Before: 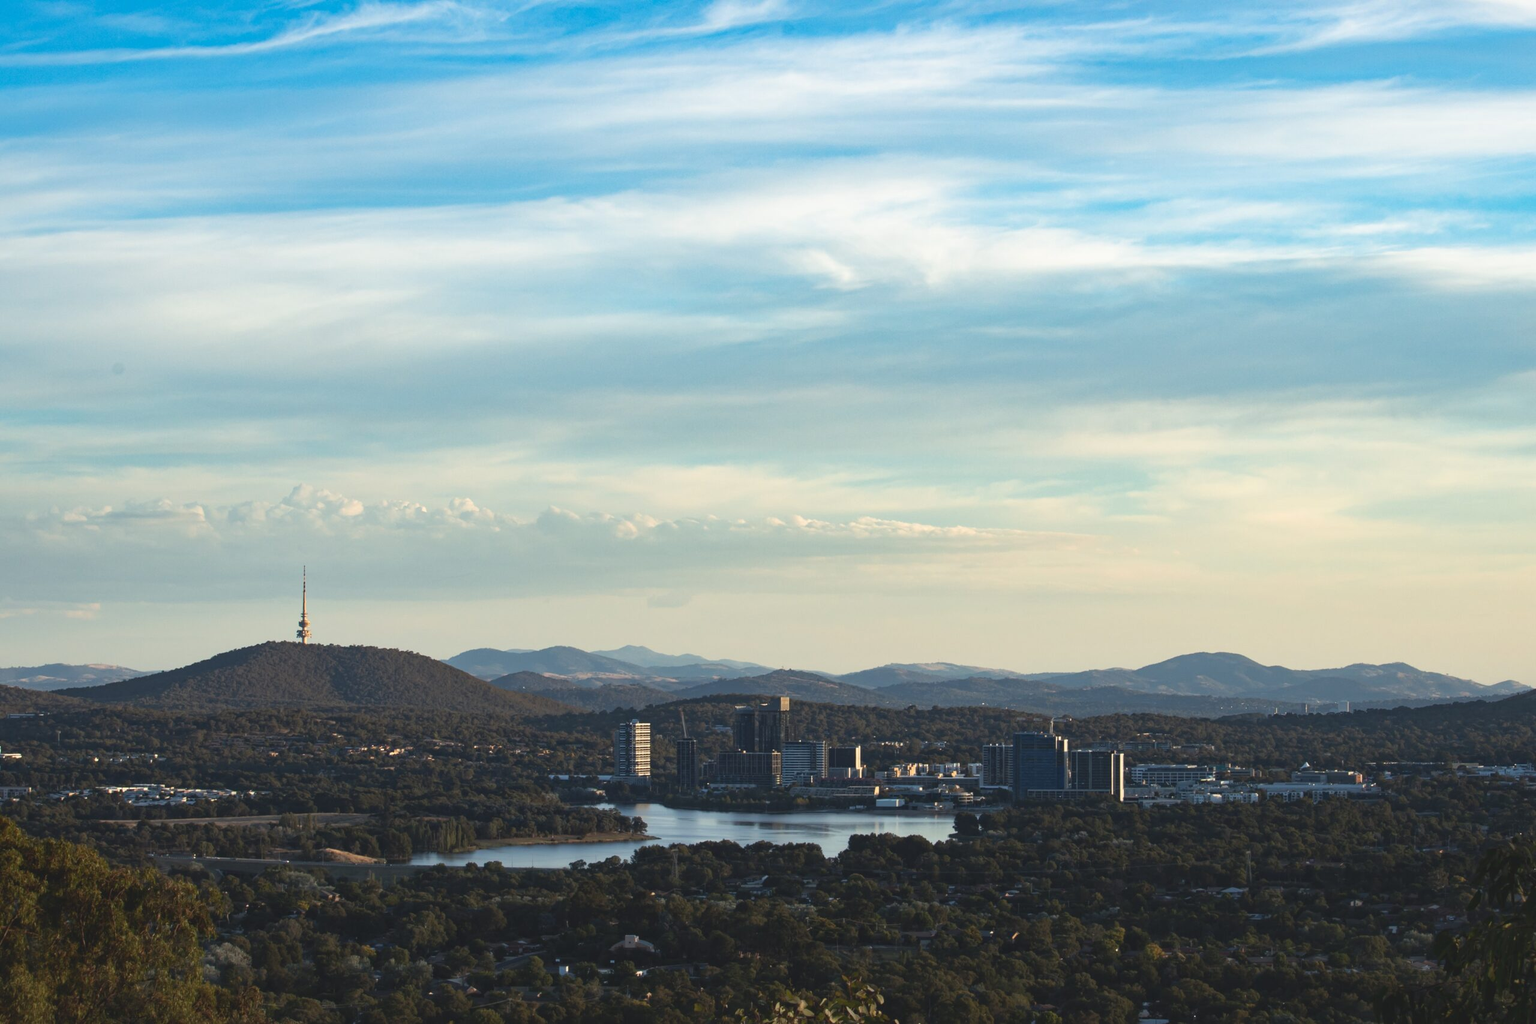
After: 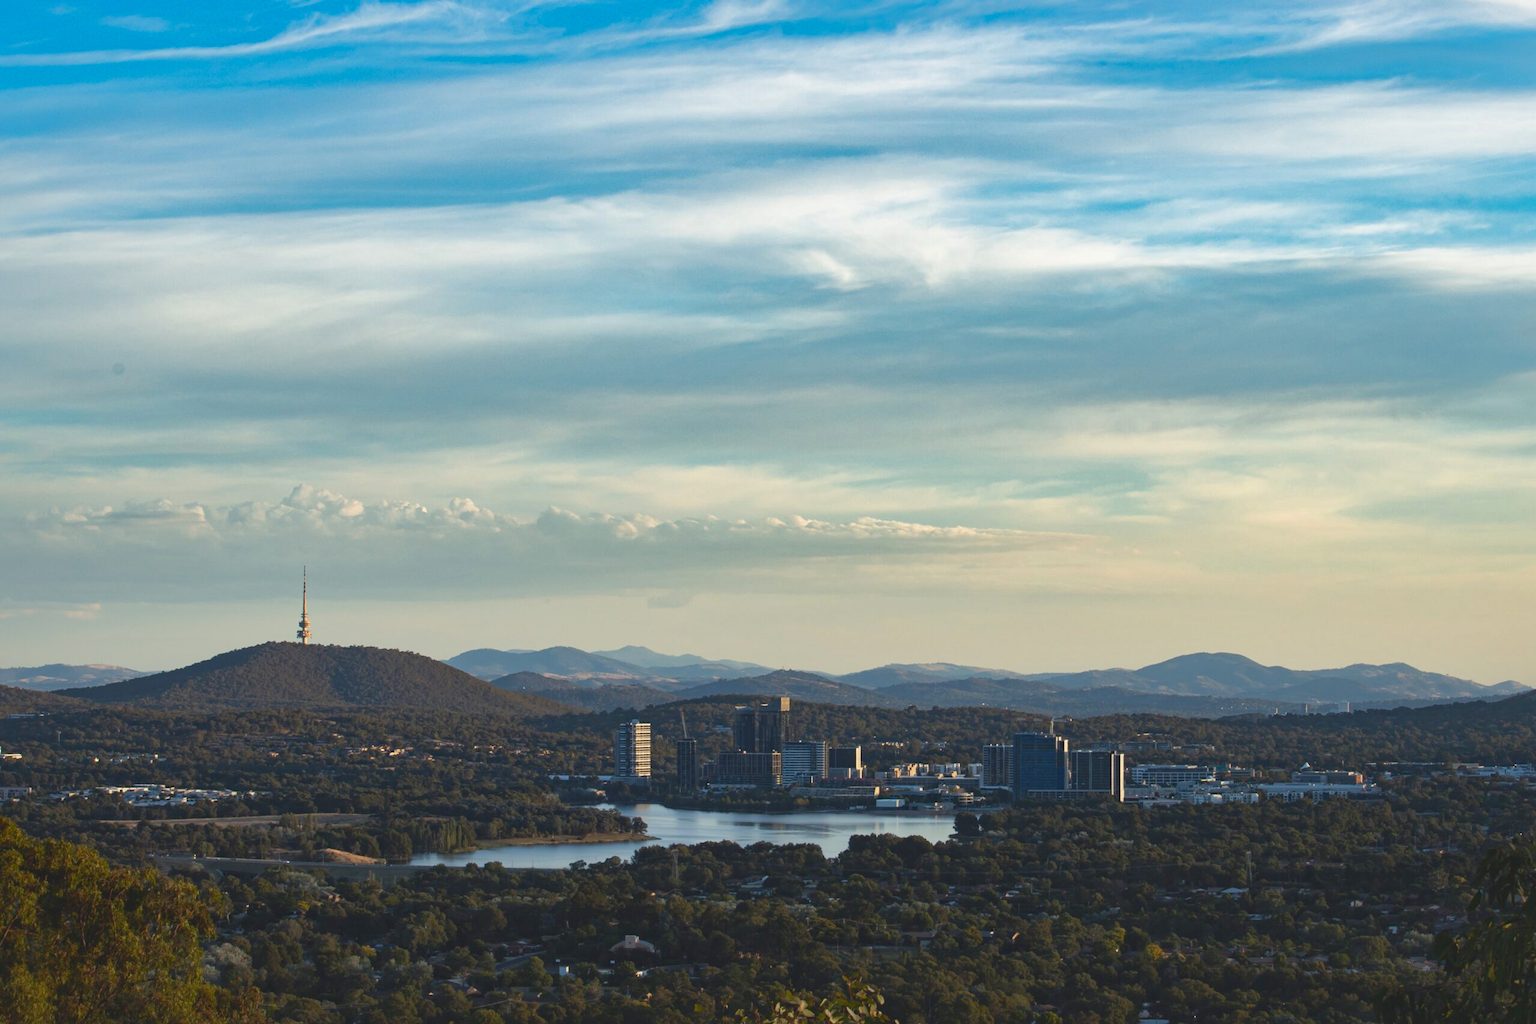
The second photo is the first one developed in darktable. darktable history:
color balance rgb: perceptual saturation grading › global saturation 20%, perceptual saturation grading › highlights -25%, perceptual saturation grading › shadows 25%
shadows and highlights: shadows 30
